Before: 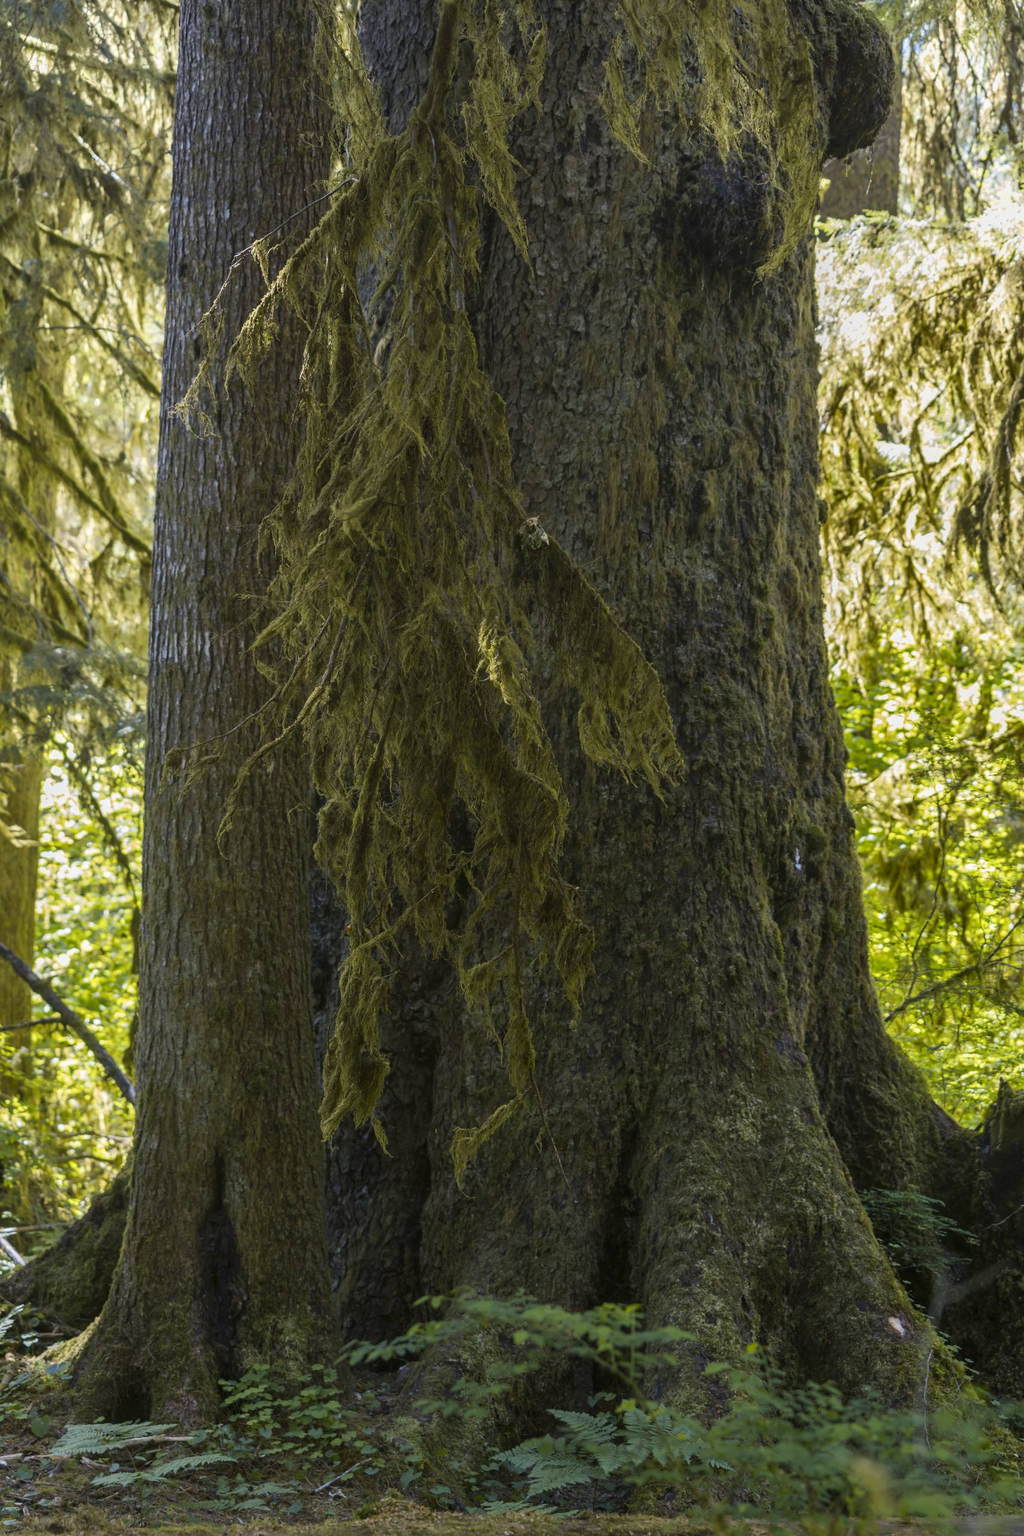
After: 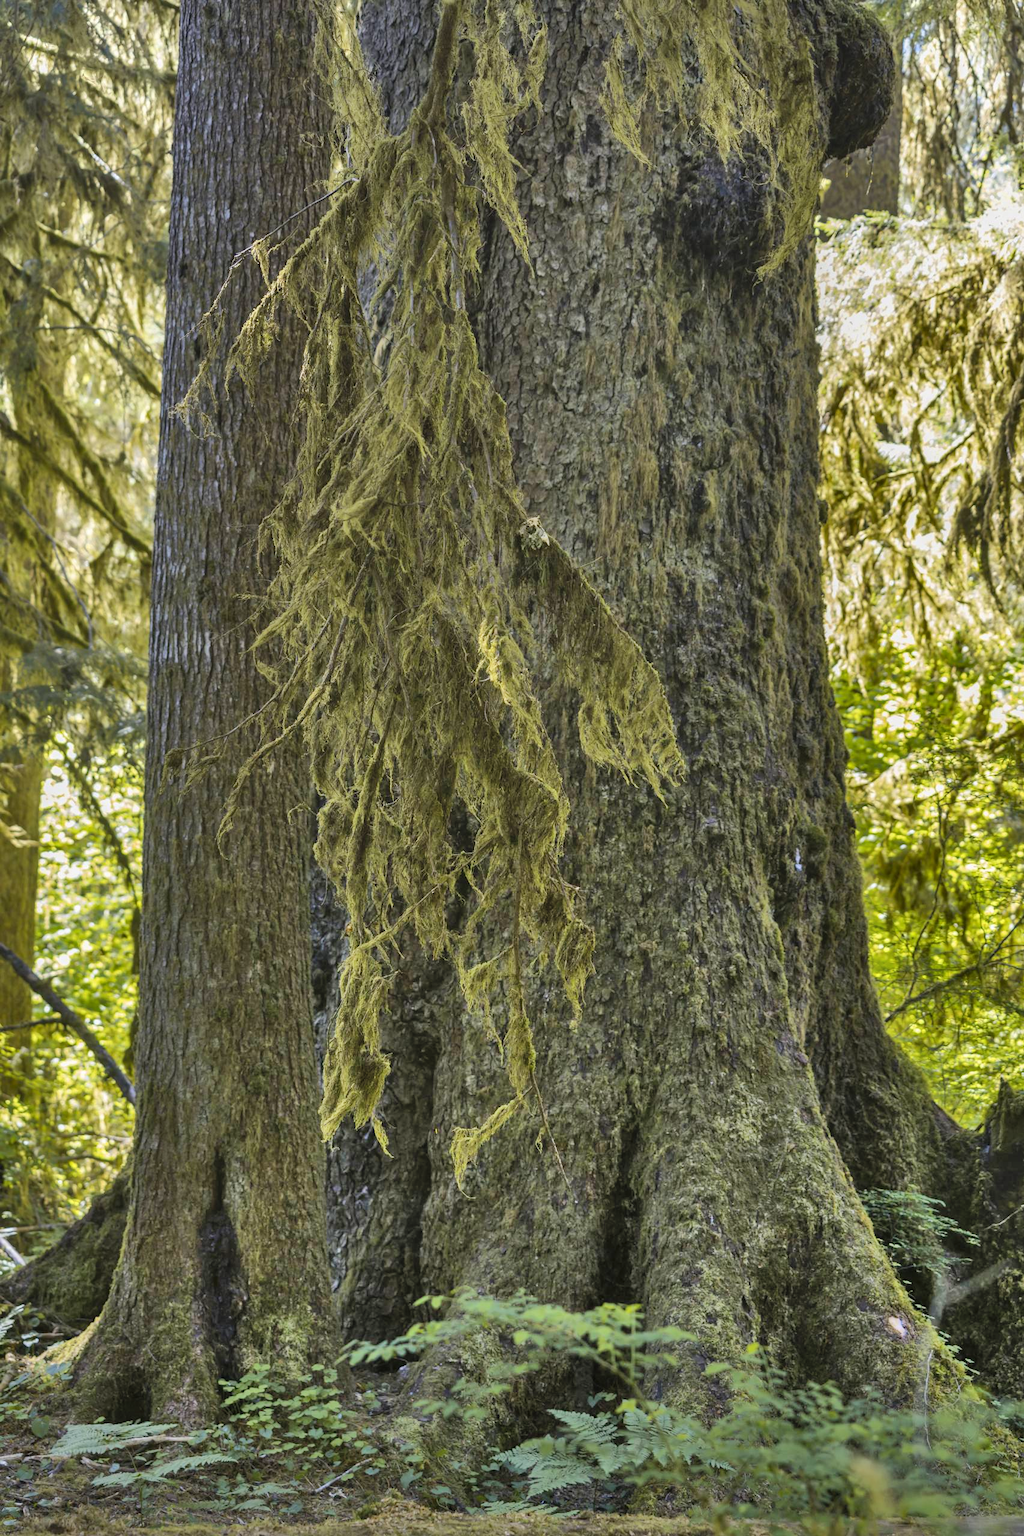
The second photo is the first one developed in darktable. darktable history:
shadows and highlights: shadows 76.57, highlights -26.21, soften with gaussian
